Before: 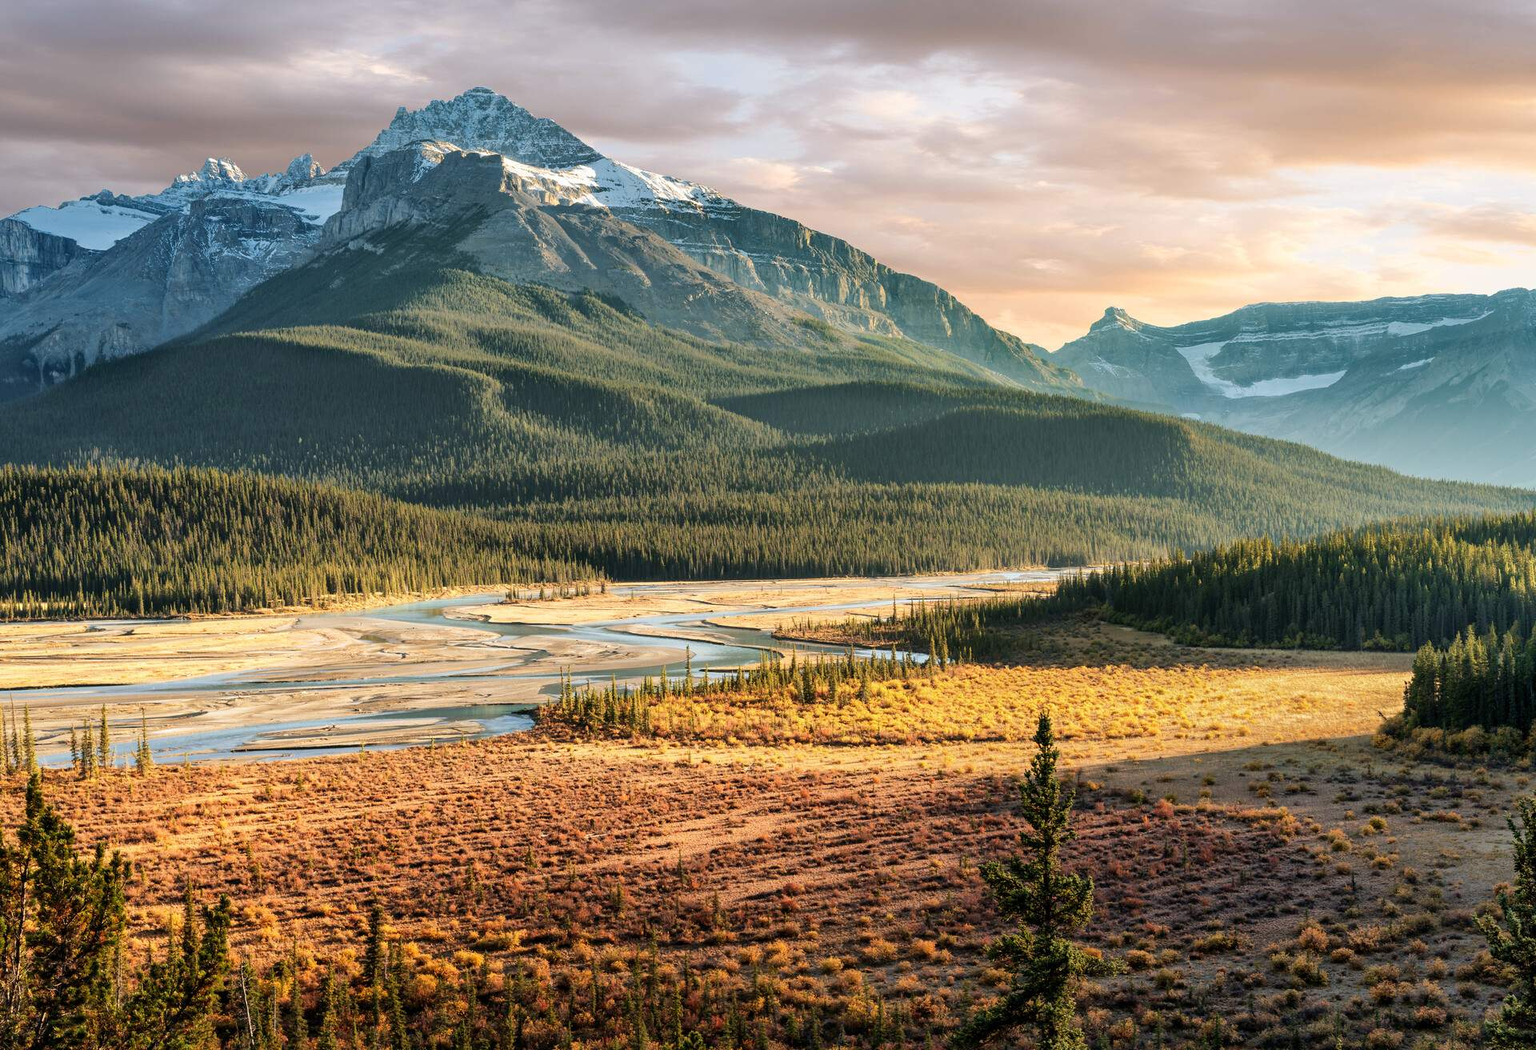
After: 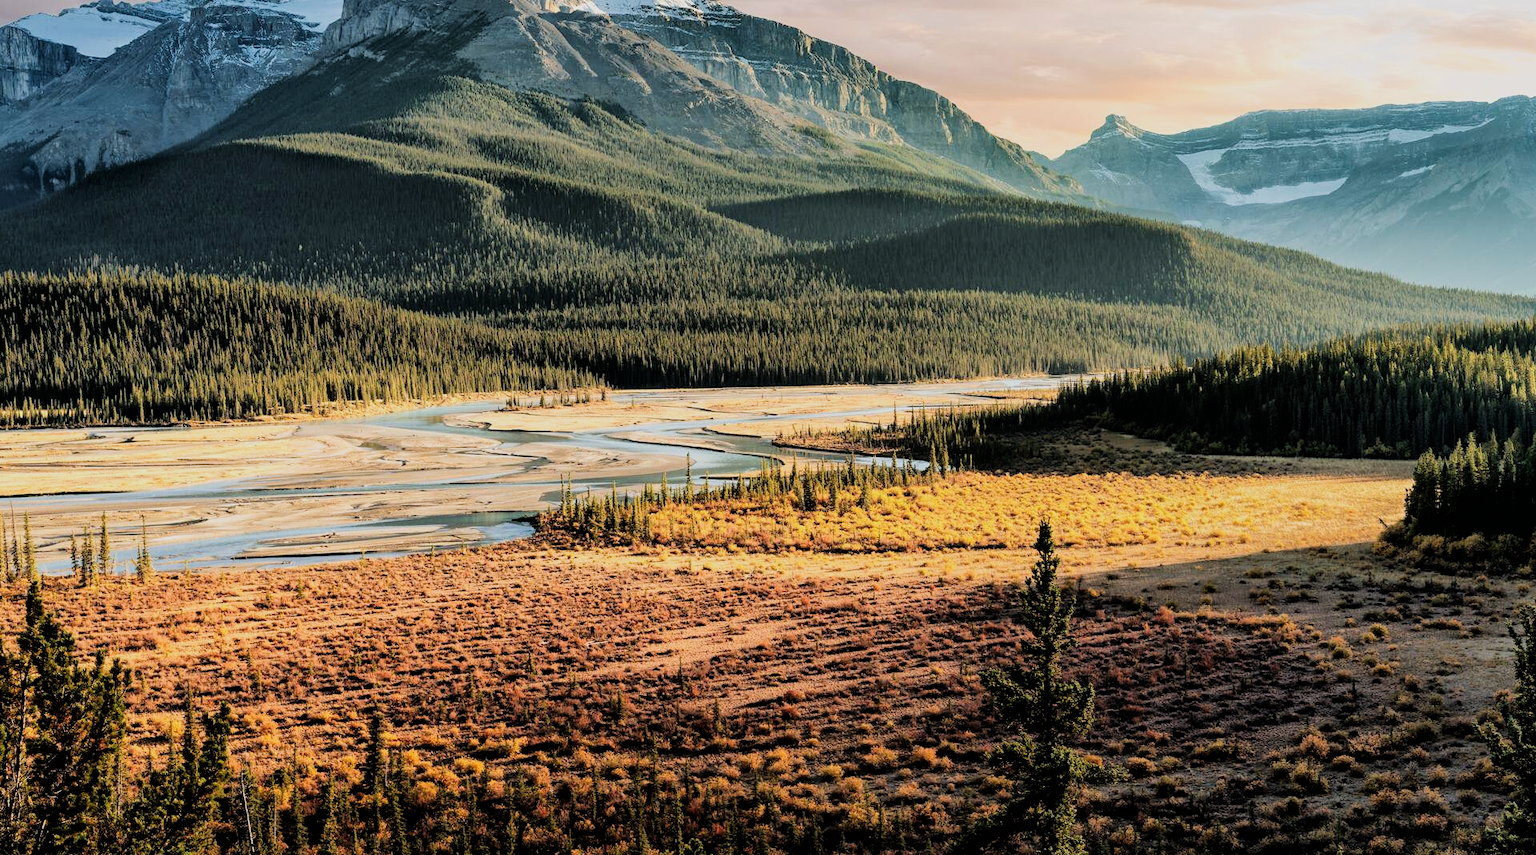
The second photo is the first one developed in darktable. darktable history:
crop and rotate: top 18.508%
filmic rgb: black relative exposure -5.01 EV, white relative exposure 3.95 EV, hardness 2.88, contrast 1.298, highlights saturation mix -29.17%
